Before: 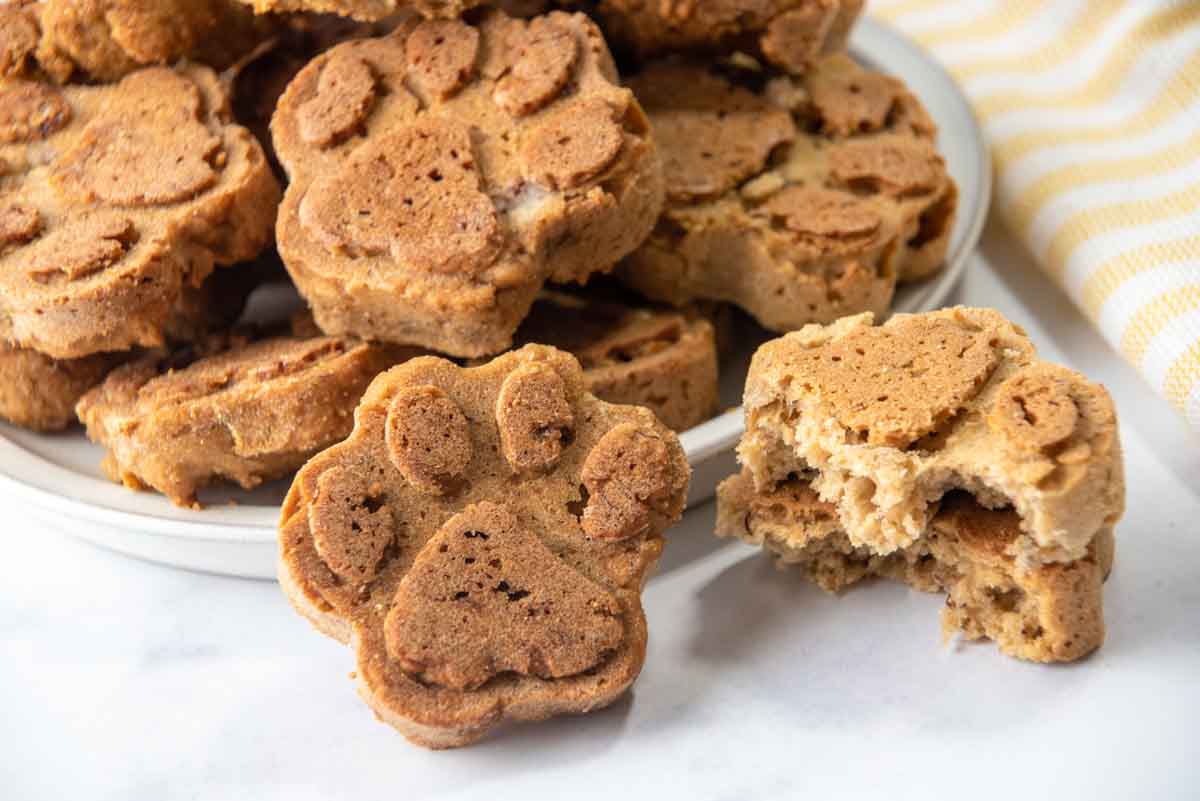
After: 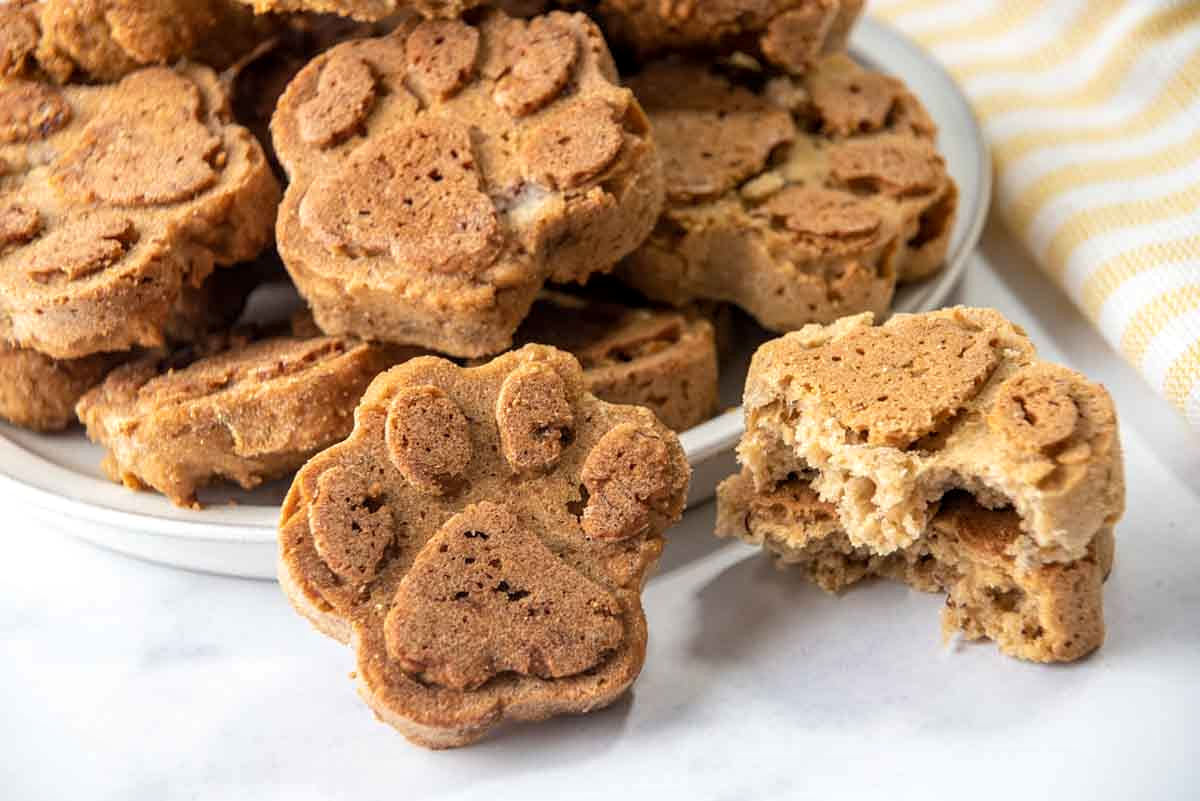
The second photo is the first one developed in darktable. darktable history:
local contrast: highlights 100%, shadows 100%, detail 120%, midtone range 0.2
sharpen: amount 0.2
